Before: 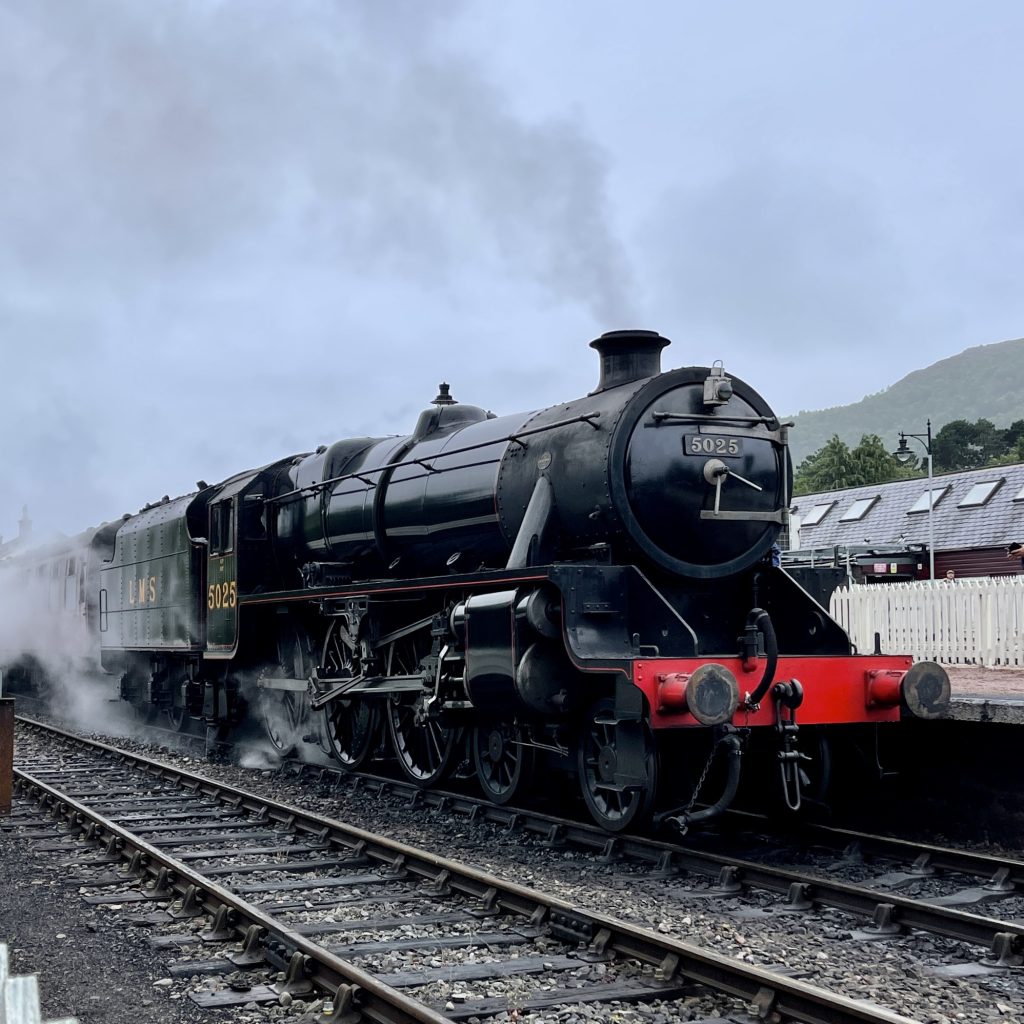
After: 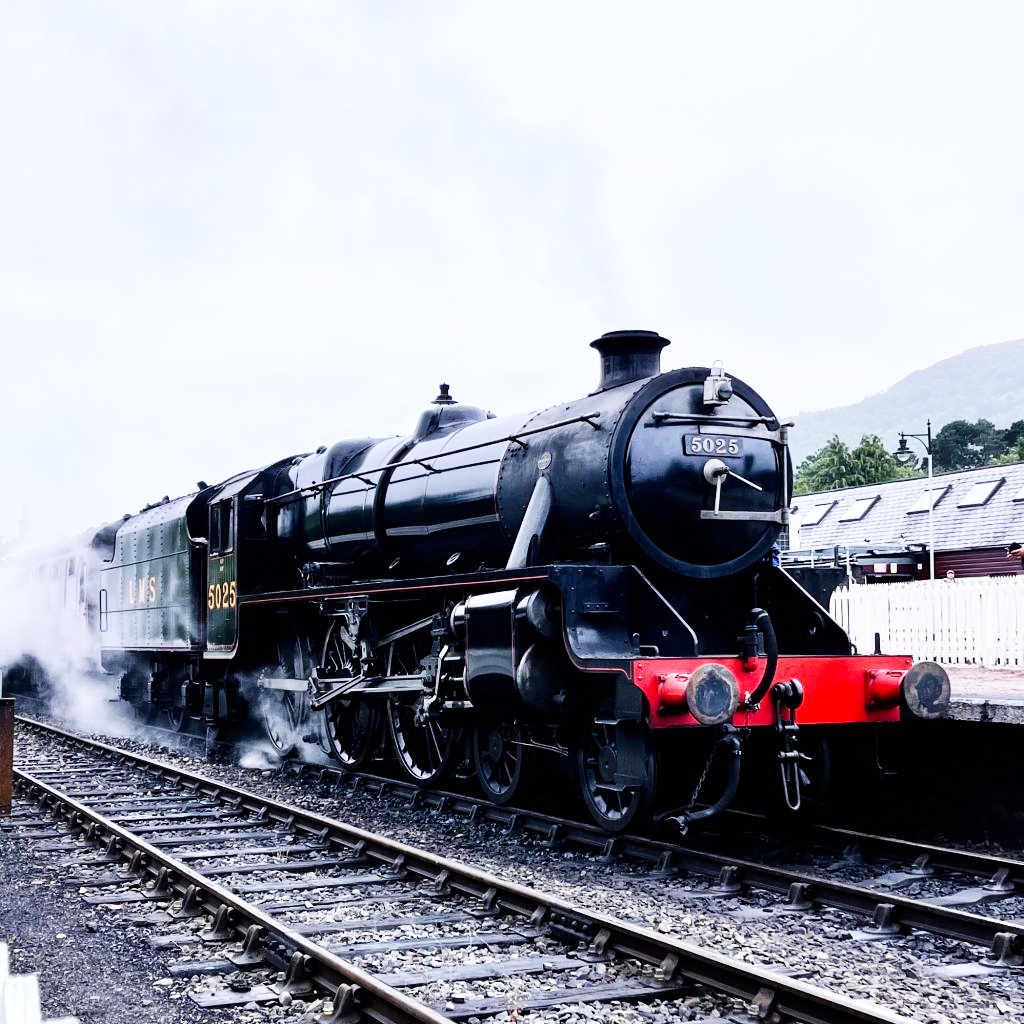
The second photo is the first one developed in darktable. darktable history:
white balance: red 1.004, blue 1.096
base curve: curves: ch0 [(0, 0) (0.007, 0.004) (0.027, 0.03) (0.046, 0.07) (0.207, 0.54) (0.442, 0.872) (0.673, 0.972) (1, 1)], preserve colors none
